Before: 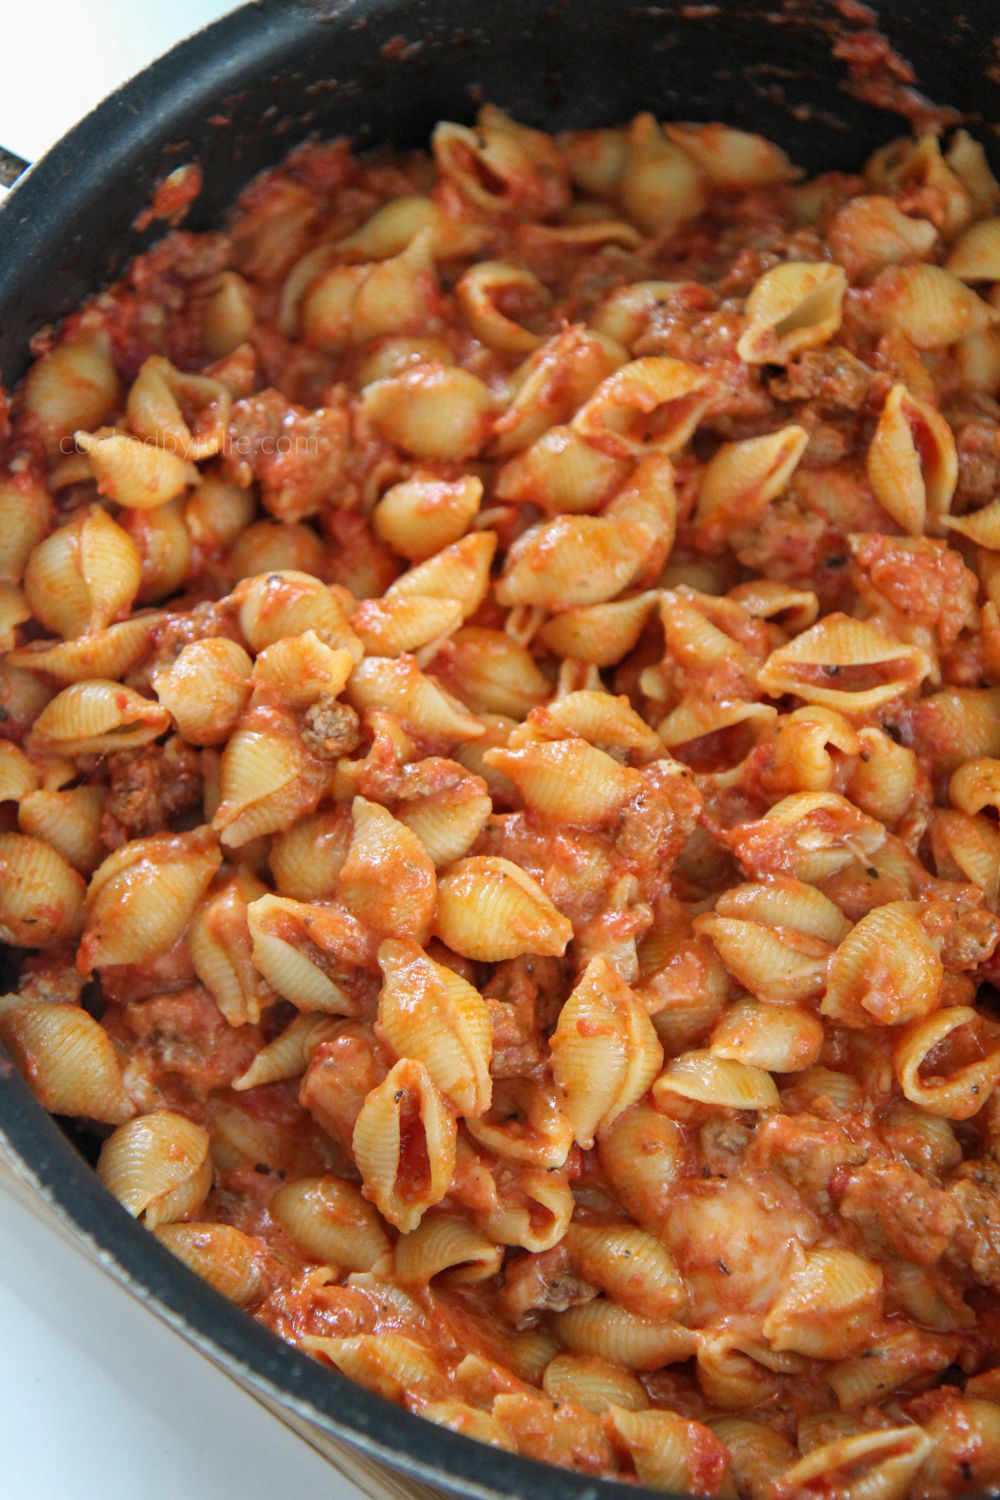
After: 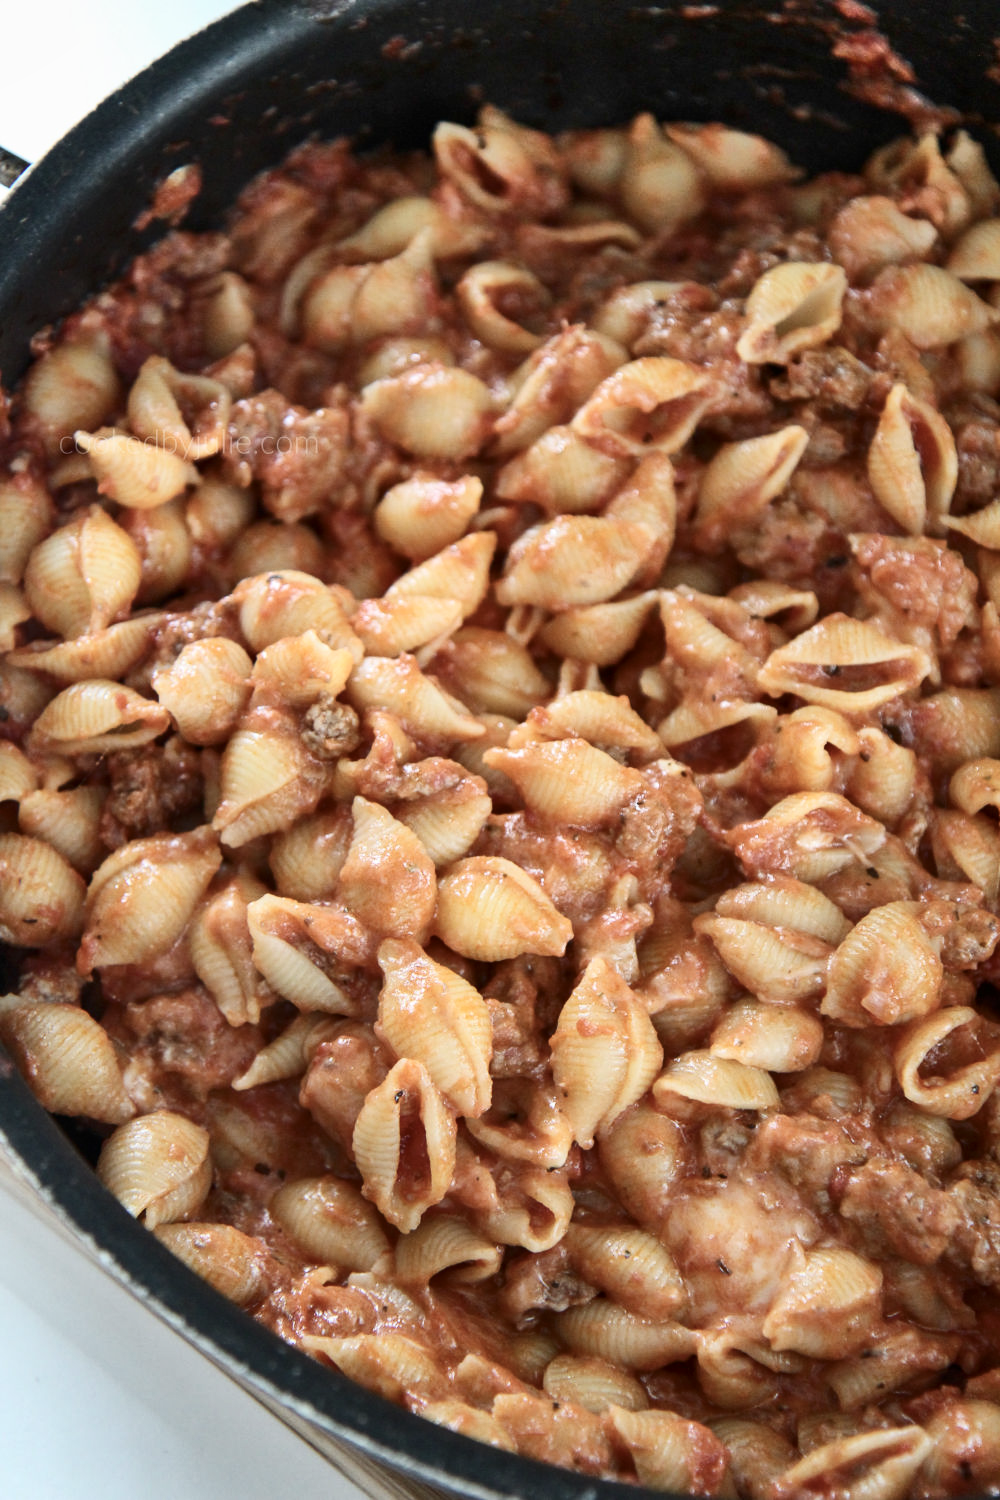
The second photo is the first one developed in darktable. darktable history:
color balance rgb: saturation formula JzAzBz (2021)
shadows and highlights: shadows 53, soften with gaussian
tone equalizer: on, module defaults
contrast brightness saturation: contrast 0.25, saturation -0.31
